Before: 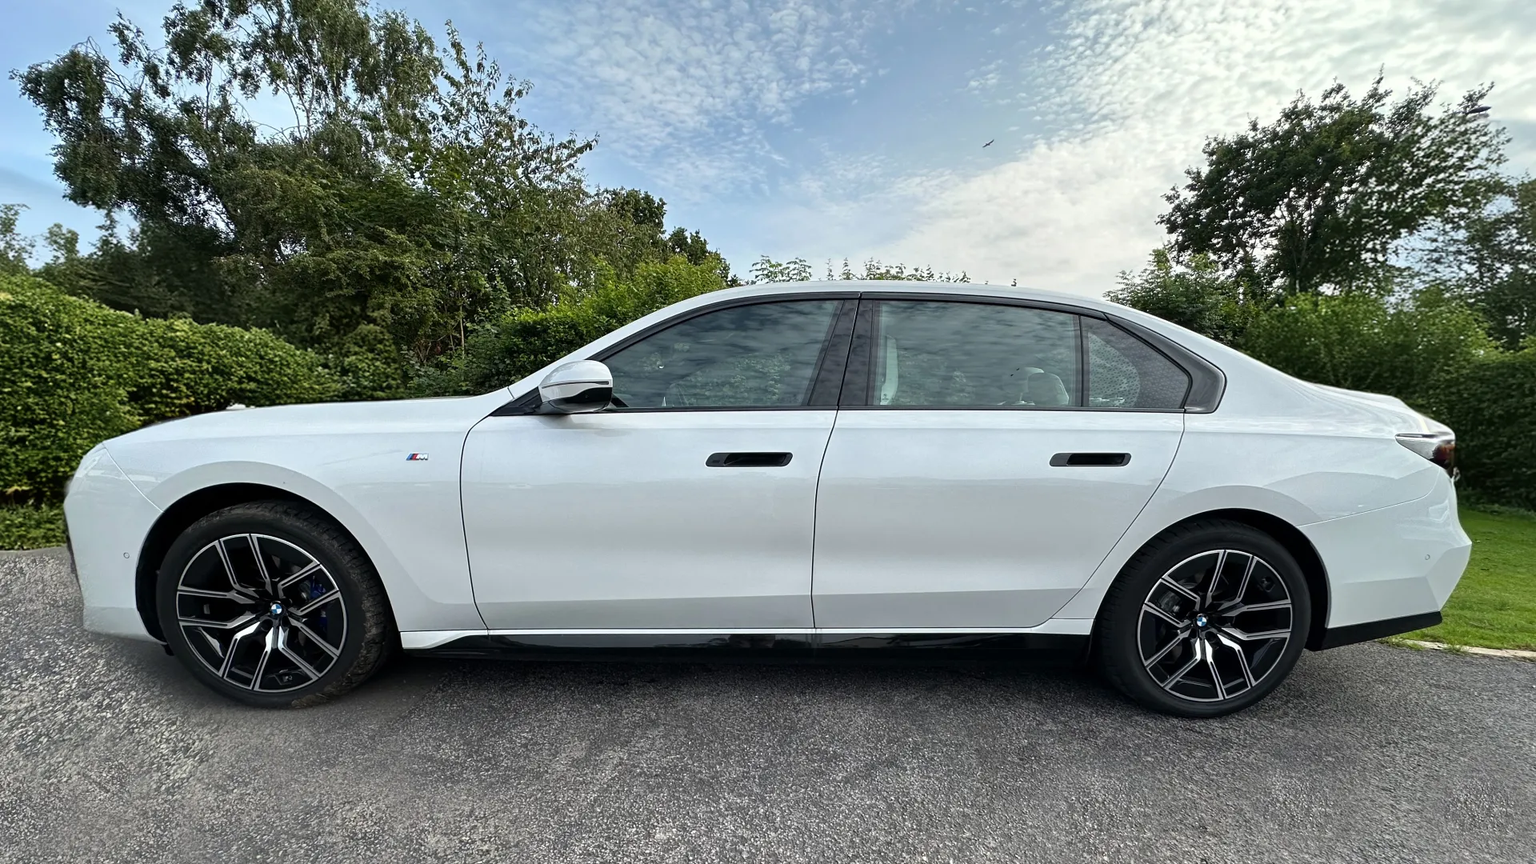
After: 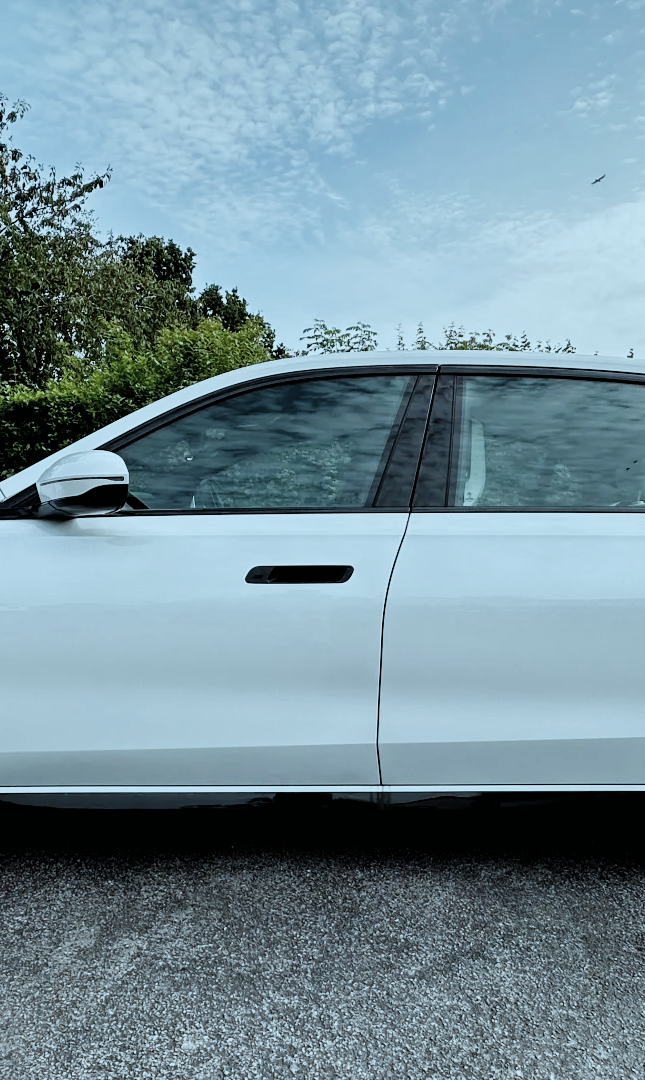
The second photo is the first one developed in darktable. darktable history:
color correction: highlights a* -13.09, highlights b* -17.87, saturation 0.707
filmic rgb: black relative exposure -5 EV, white relative exposure 3.96 EV, hardness 2.88, contrast 1.296, add noise in highlights 0.002, preserve chrominance no, color science v3 (2019), use custom middle-gray values true, contrast in highlights soft
crop: left 33.223%, right 33.177%
